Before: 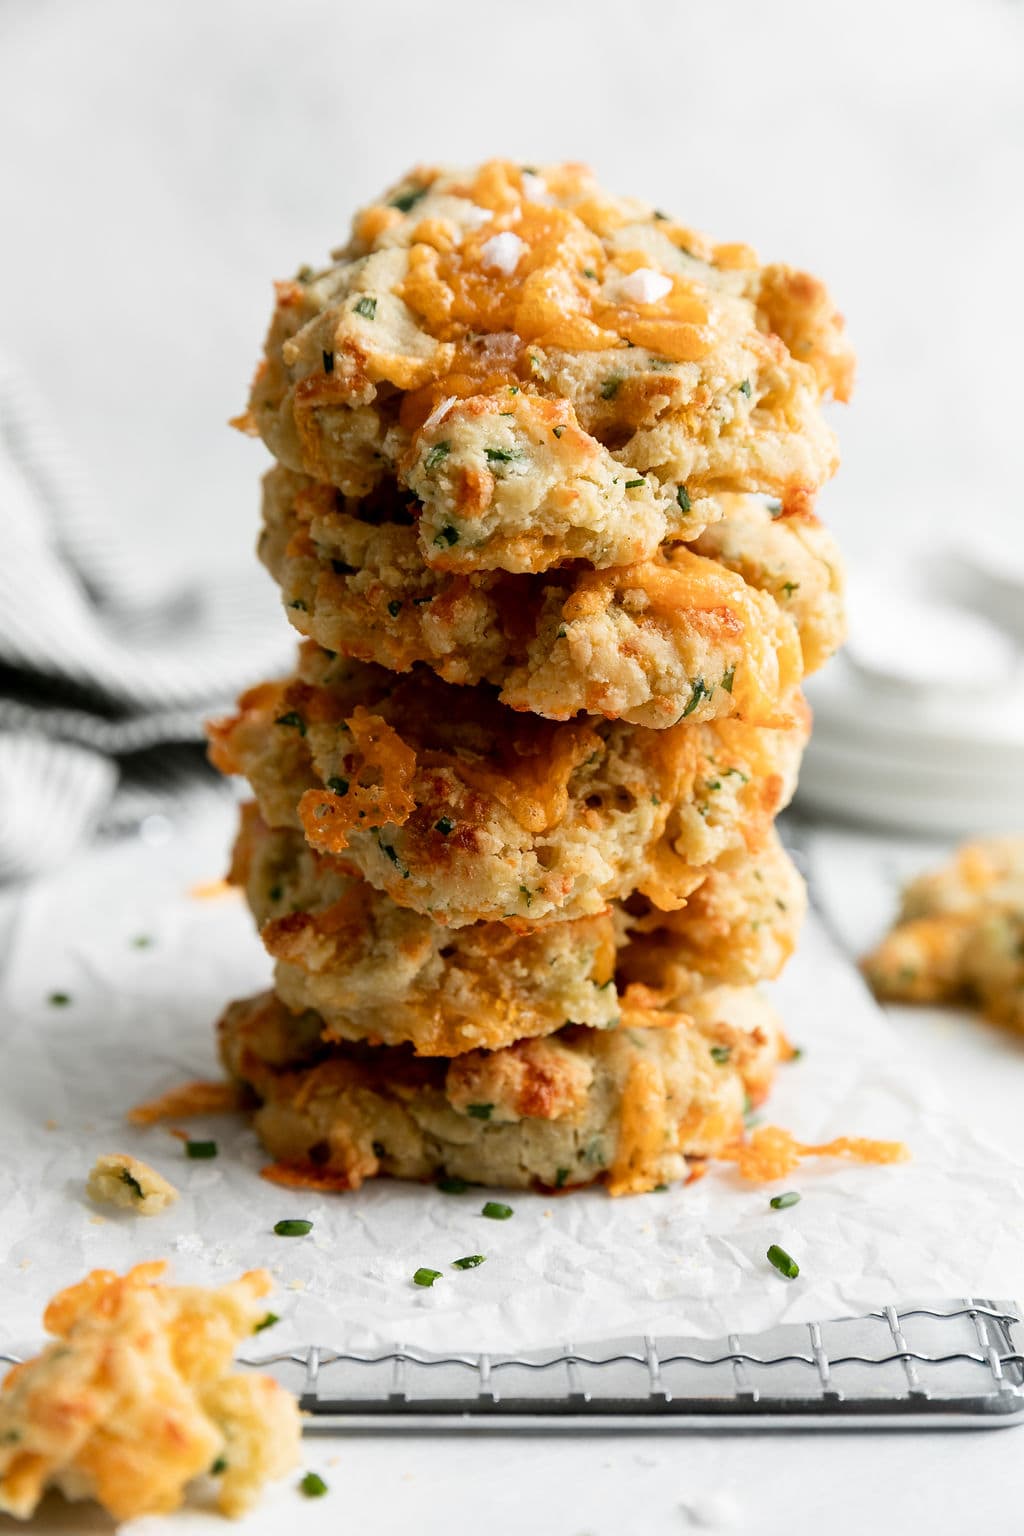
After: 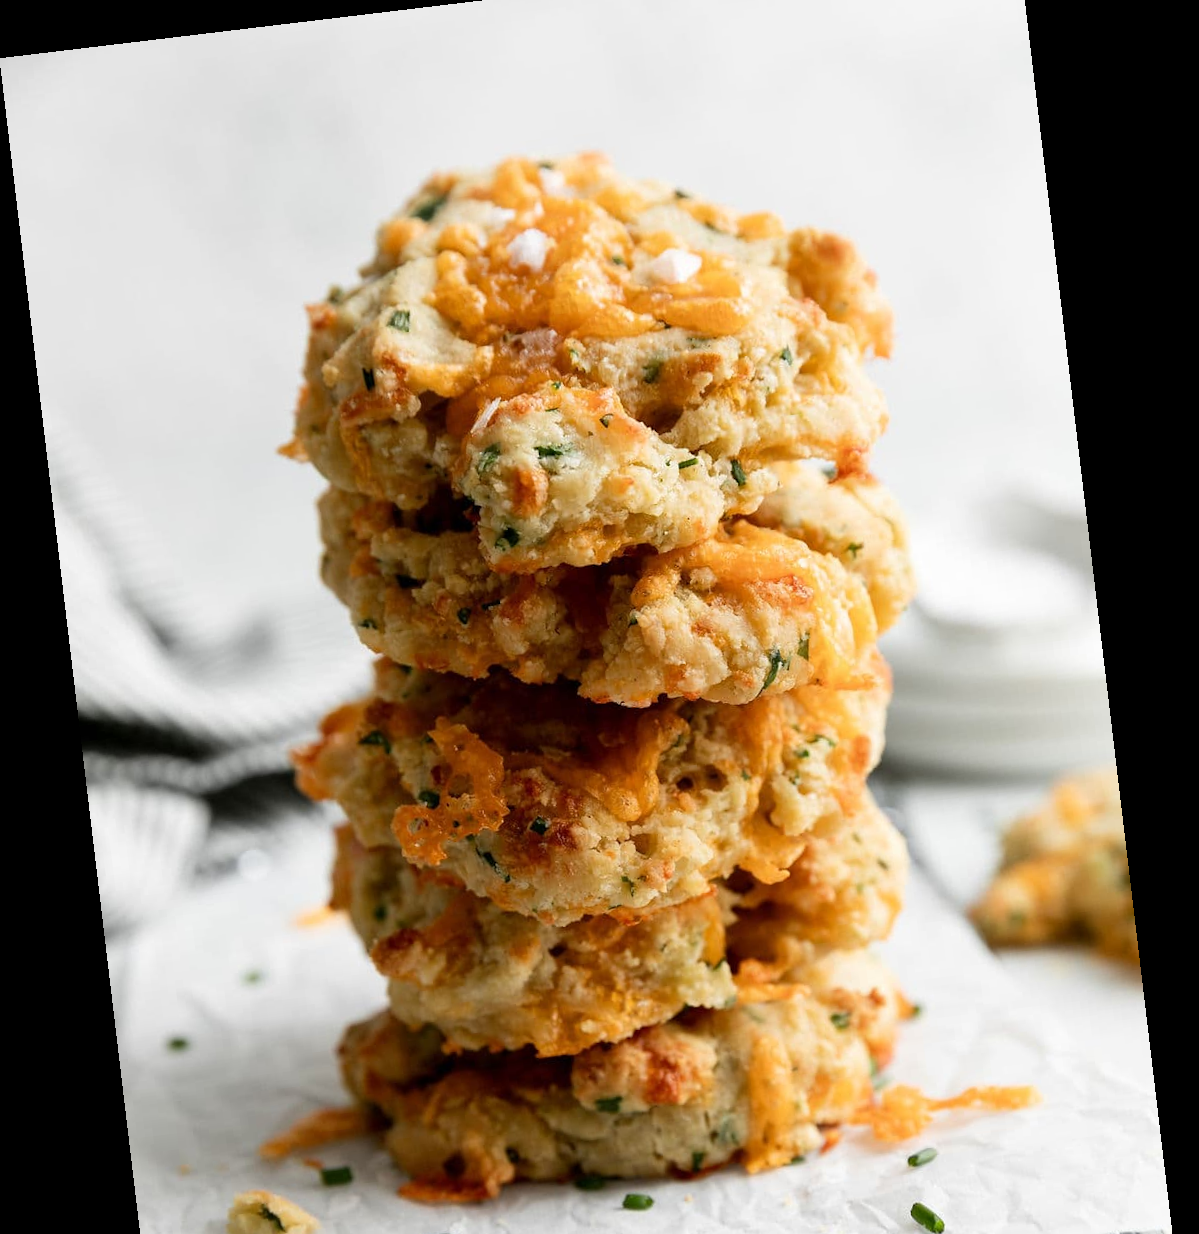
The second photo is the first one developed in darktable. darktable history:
crop: top 3.857%, bottom 21.132%
rotate and perspective: rotation -6.83°, automatic cropping off
